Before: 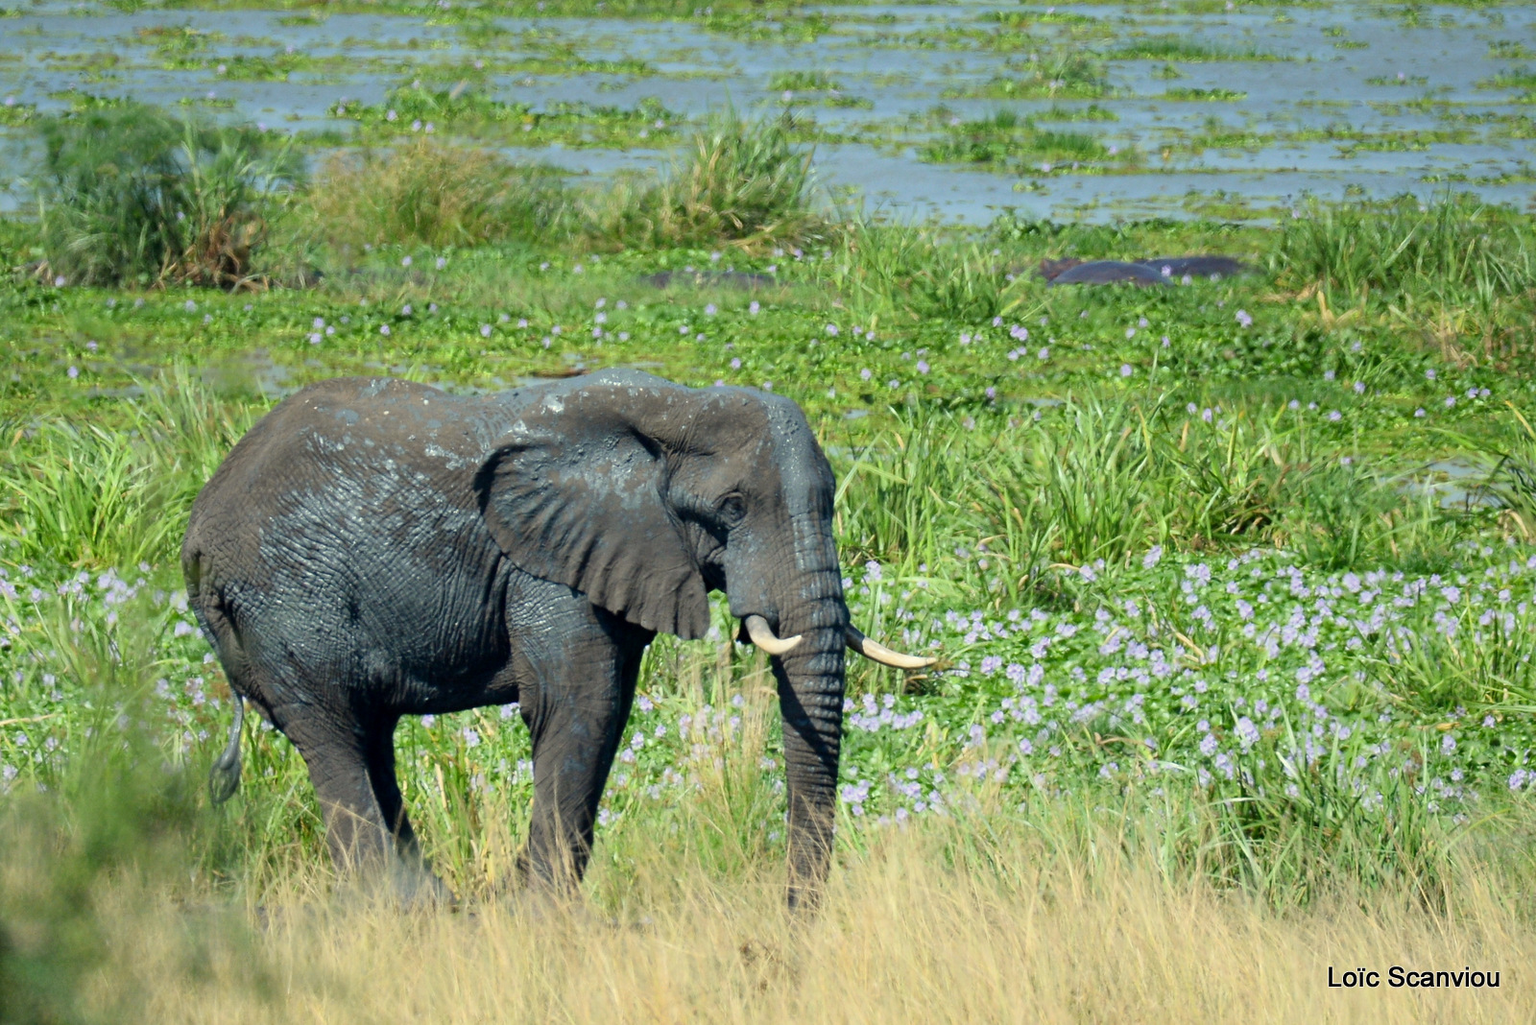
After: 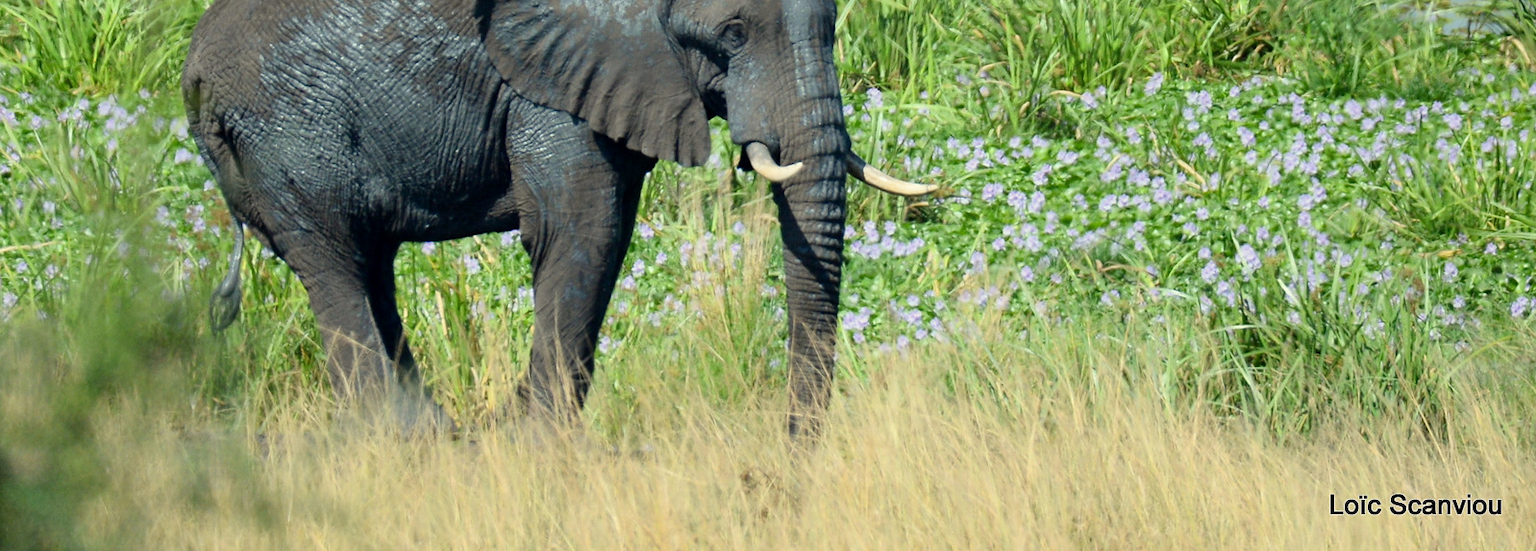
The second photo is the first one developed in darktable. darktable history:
crop and rotate: top 46.202%, right 0.088%
